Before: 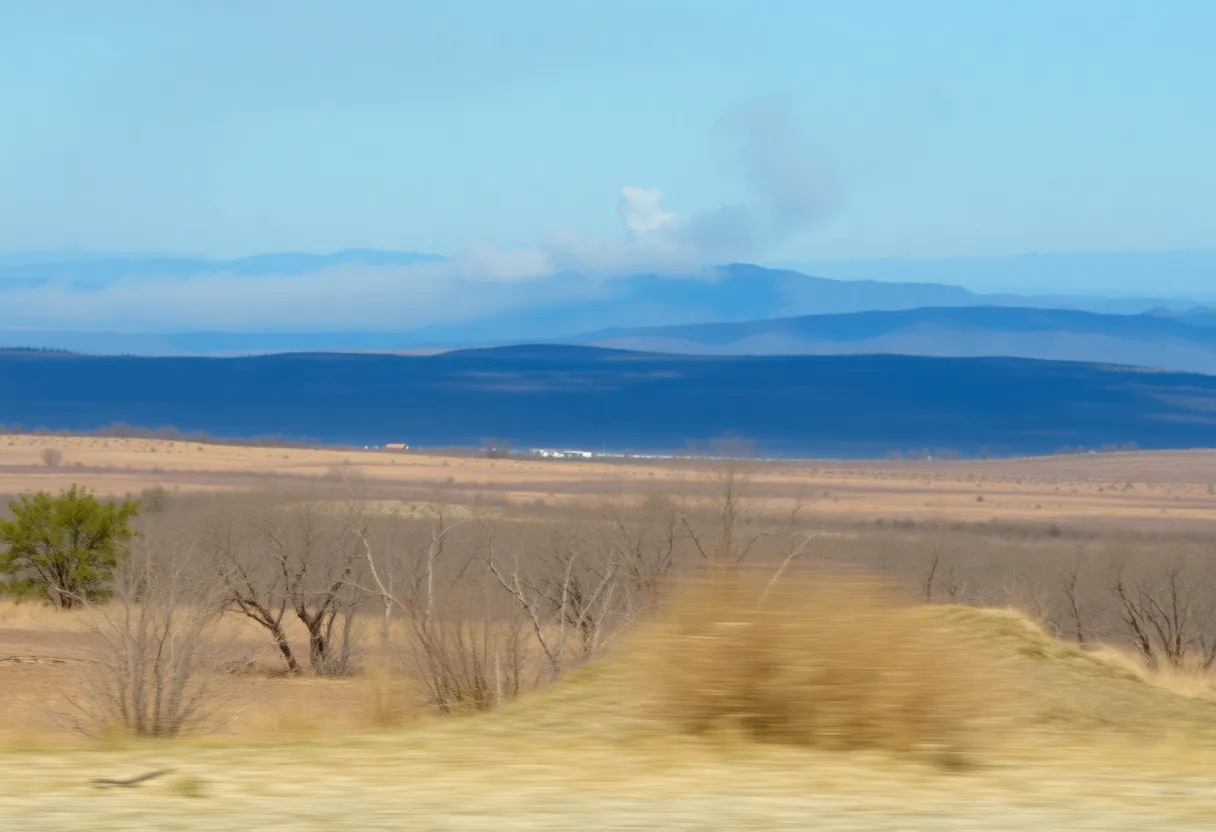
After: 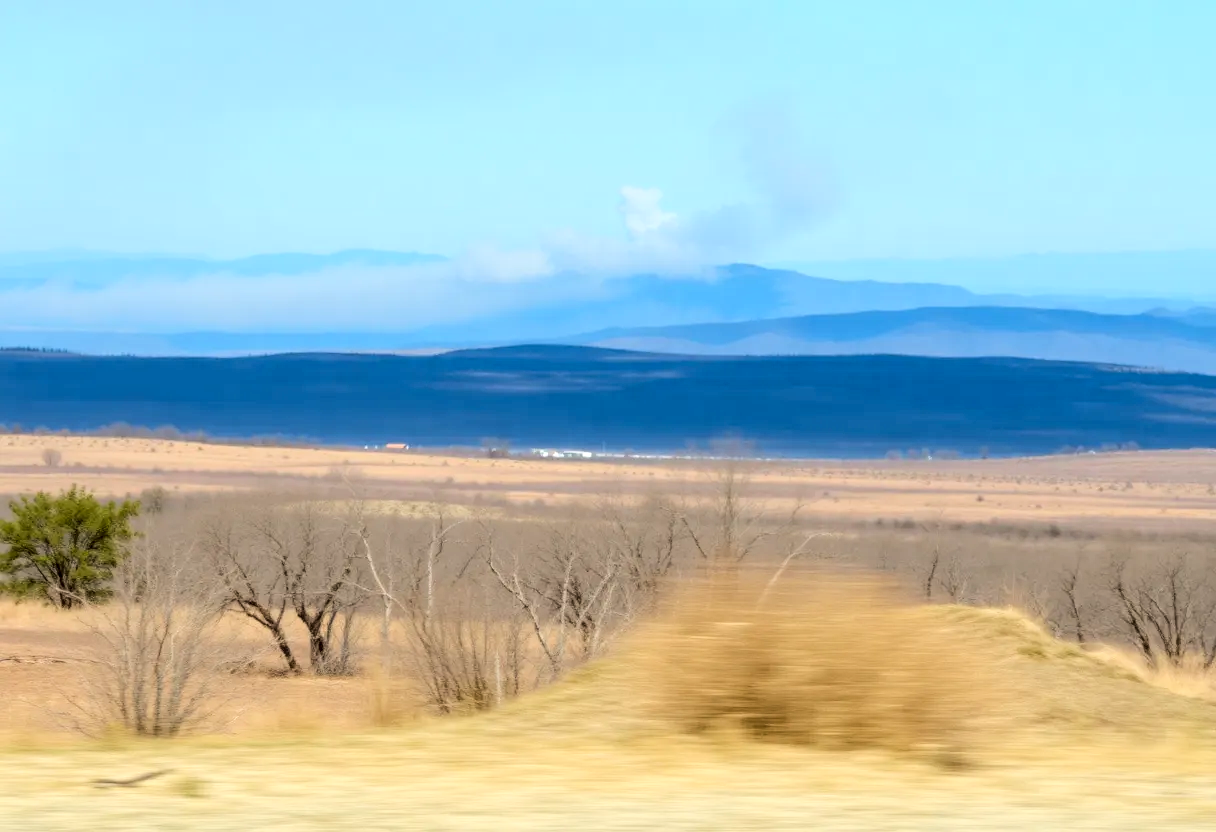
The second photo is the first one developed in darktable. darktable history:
local contrast: detail 130%
base curve: curves: ch0 [(0, 0) (0.036, 0.025) (0.121, 0.166) (0.206, 0.329) (0.605, 0.79) (1, 1)]
